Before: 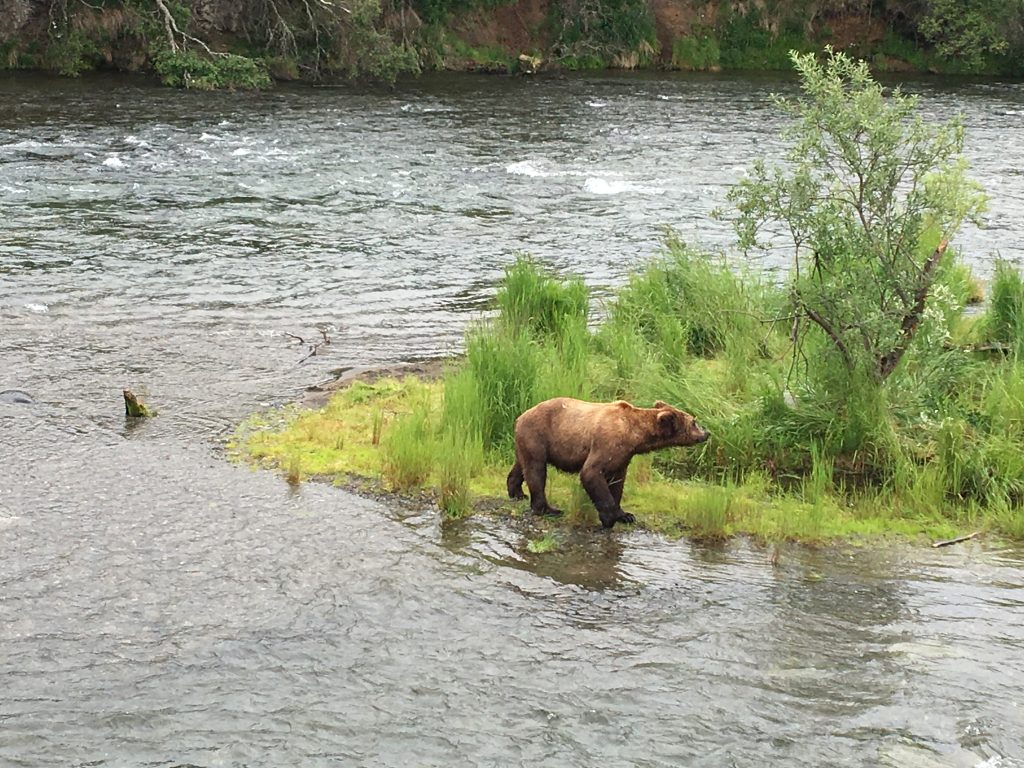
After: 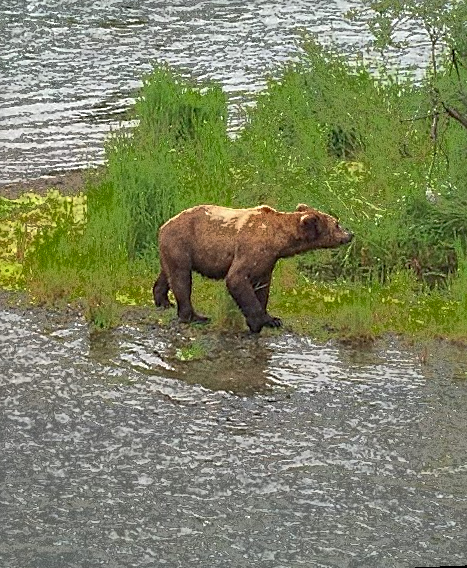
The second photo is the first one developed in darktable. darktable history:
grain: coarseness 9.61 ISO, strength 35.62%
crop: left 35.432%, top 26.233%, right 20.145%, bottom 3.432%
rotate and perspective: rotation -2.29°, automatic cropping off
shadows and highlights: on, module defaults
fill light: exposure -0.73 EV, center 0.69, width 2.2
sharpen: on, module defaults
